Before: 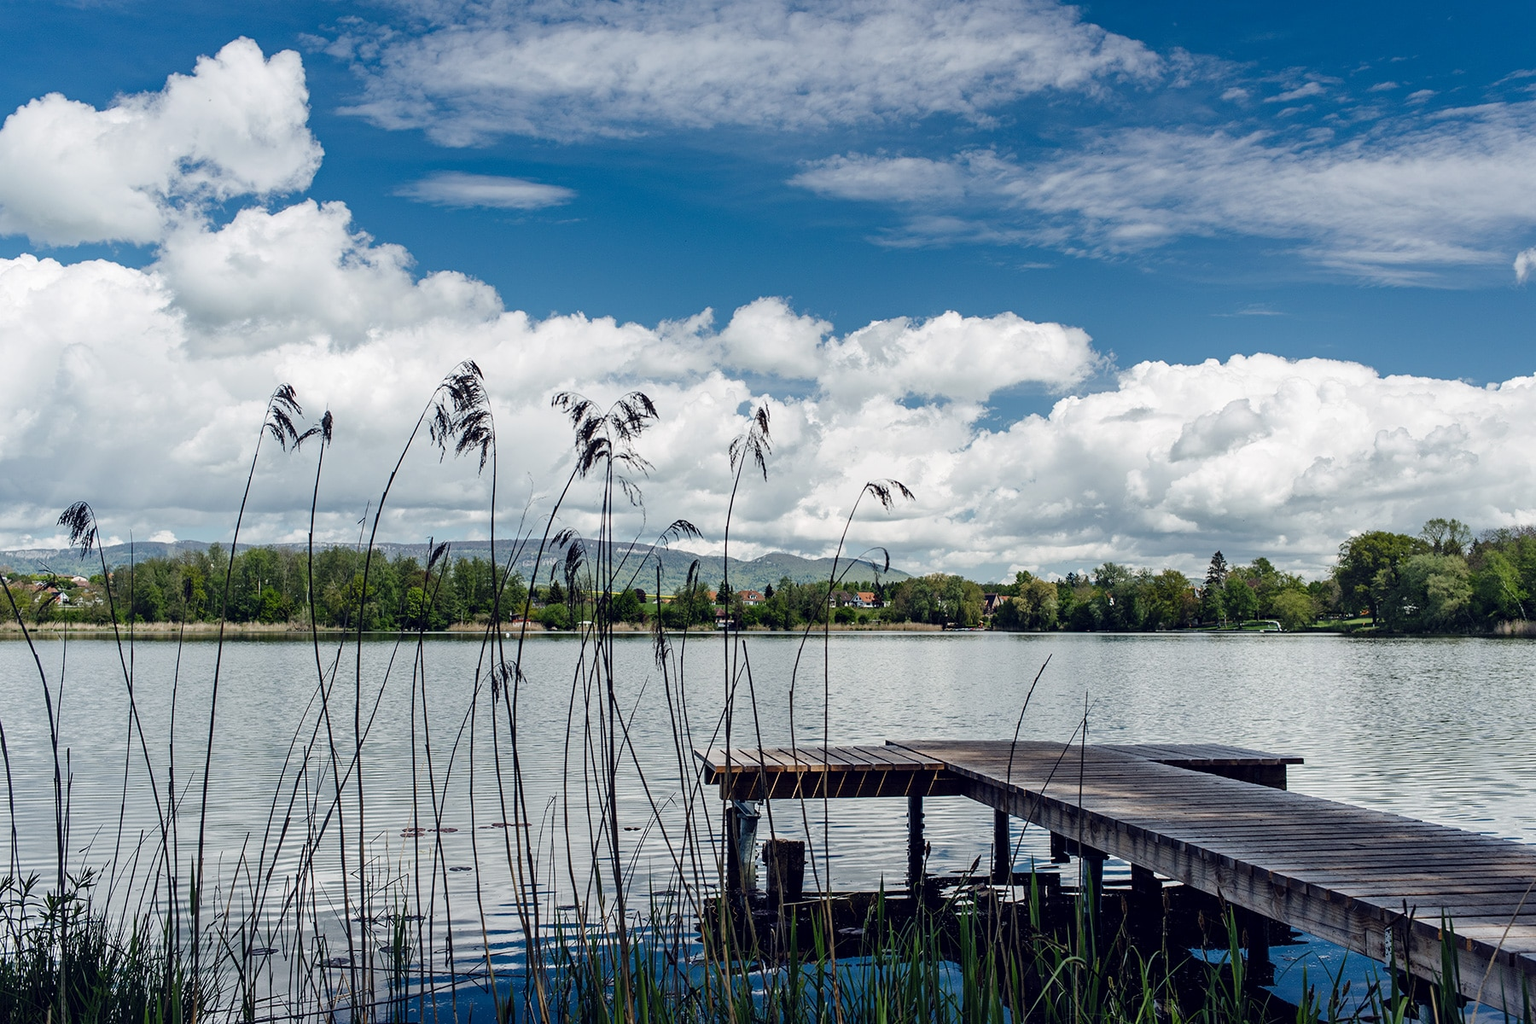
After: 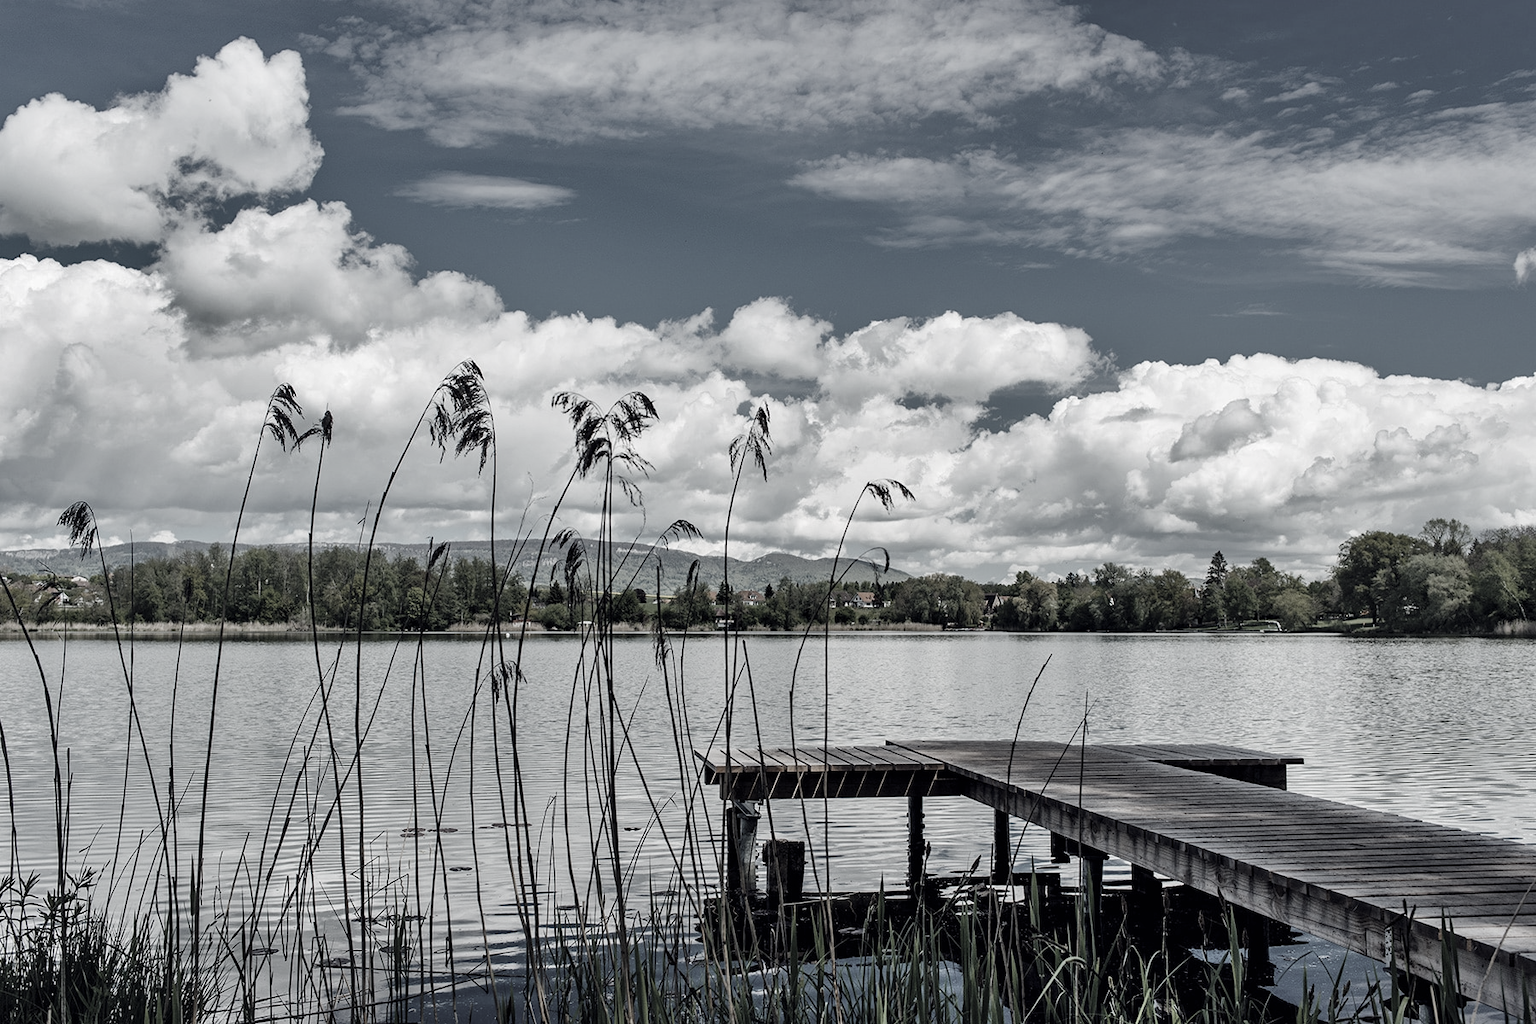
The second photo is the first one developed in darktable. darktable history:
shadows and highlights: radius 100.41, shadows 50.55, highlights -64.36, highlights color adjustment 49.82%, soften with gaussian
color correction: saturation 0.2
color balance rgb: perceptual saturation grading › global saturation 25%, global vibrance 20%
white balance: emerald 1
